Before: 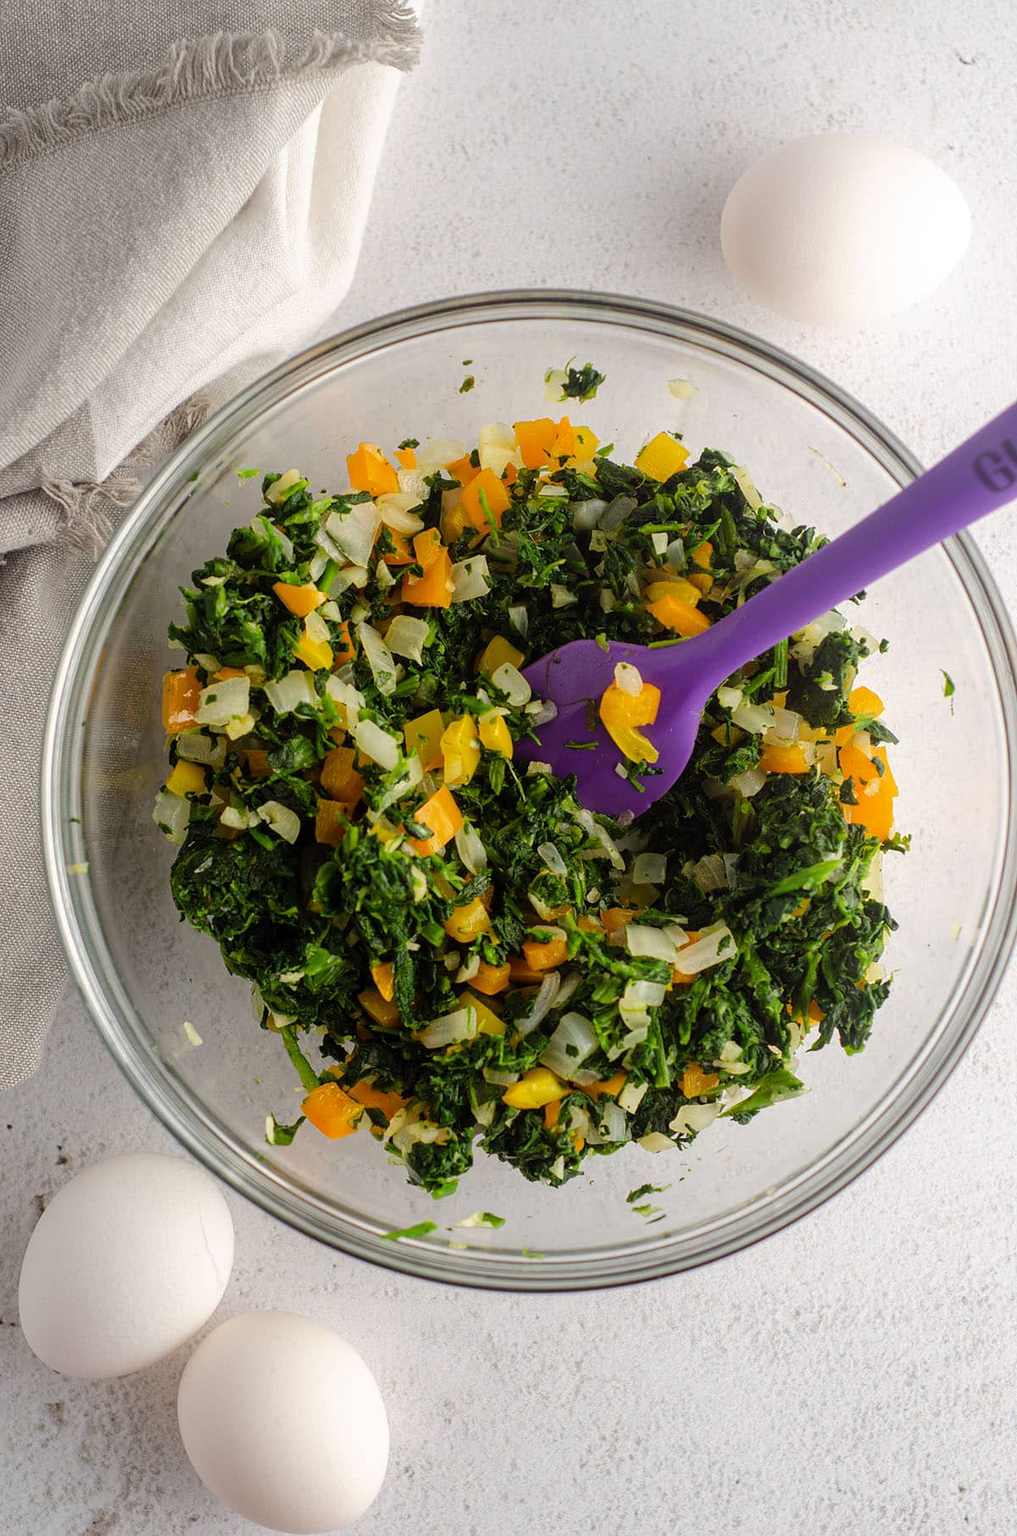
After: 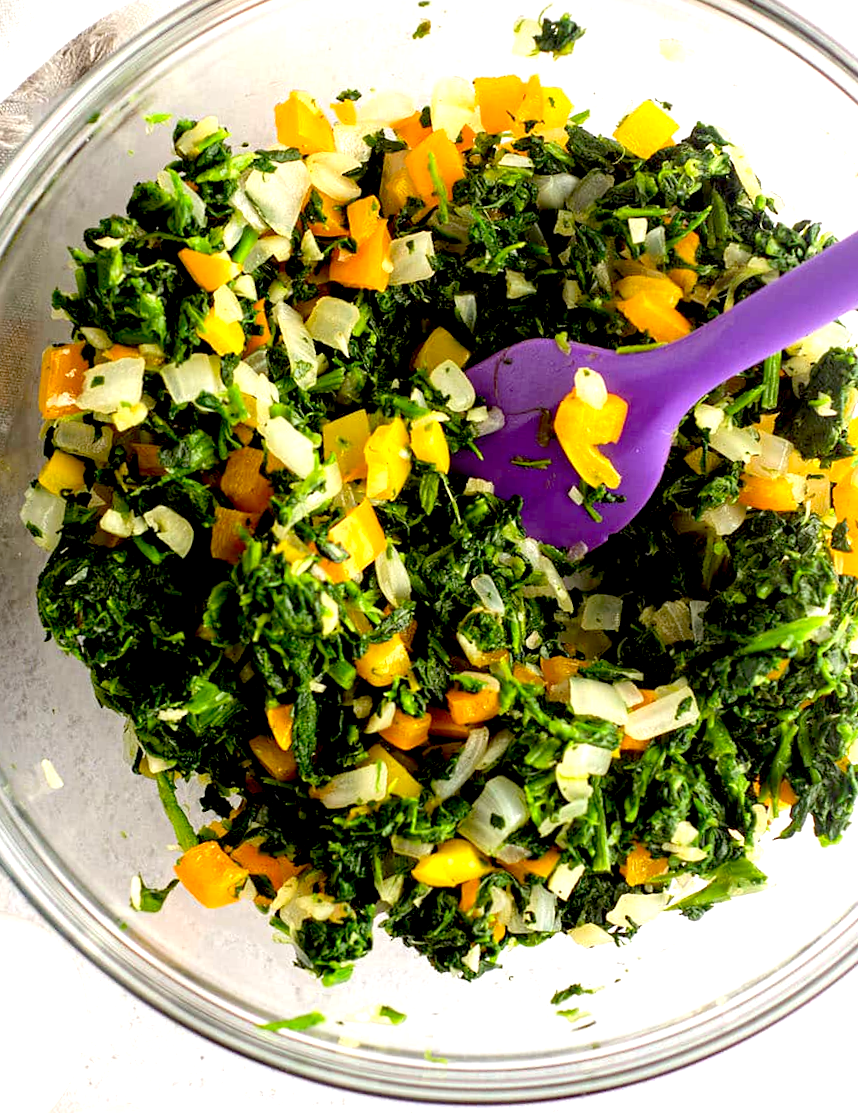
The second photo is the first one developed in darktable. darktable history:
crop and rotate: angle -3.51°, left 9.817%, top 20.889%, right 12.14%, bottom 12.068%
exposure: black level correction 0.011, exposure 1.08 EV, compensate exposure bias true, compensate highlight preservation false
